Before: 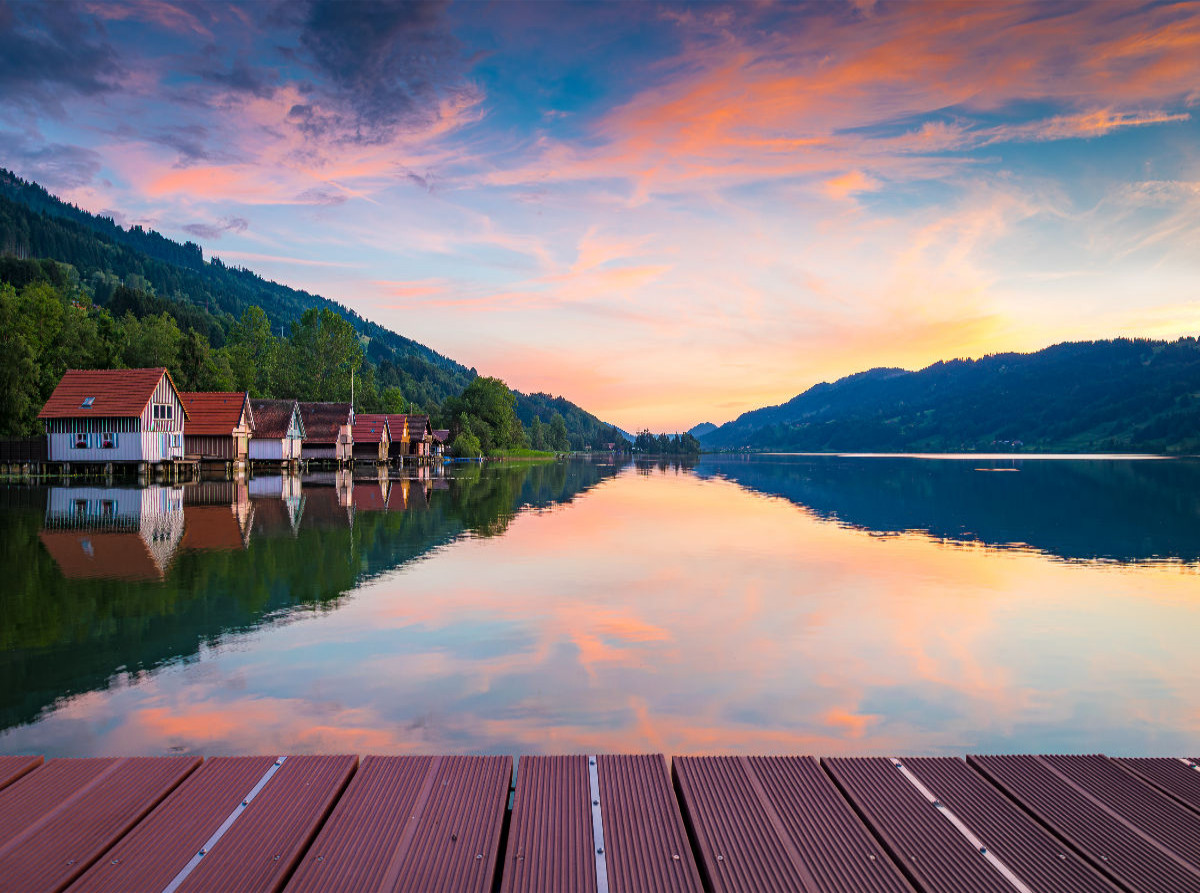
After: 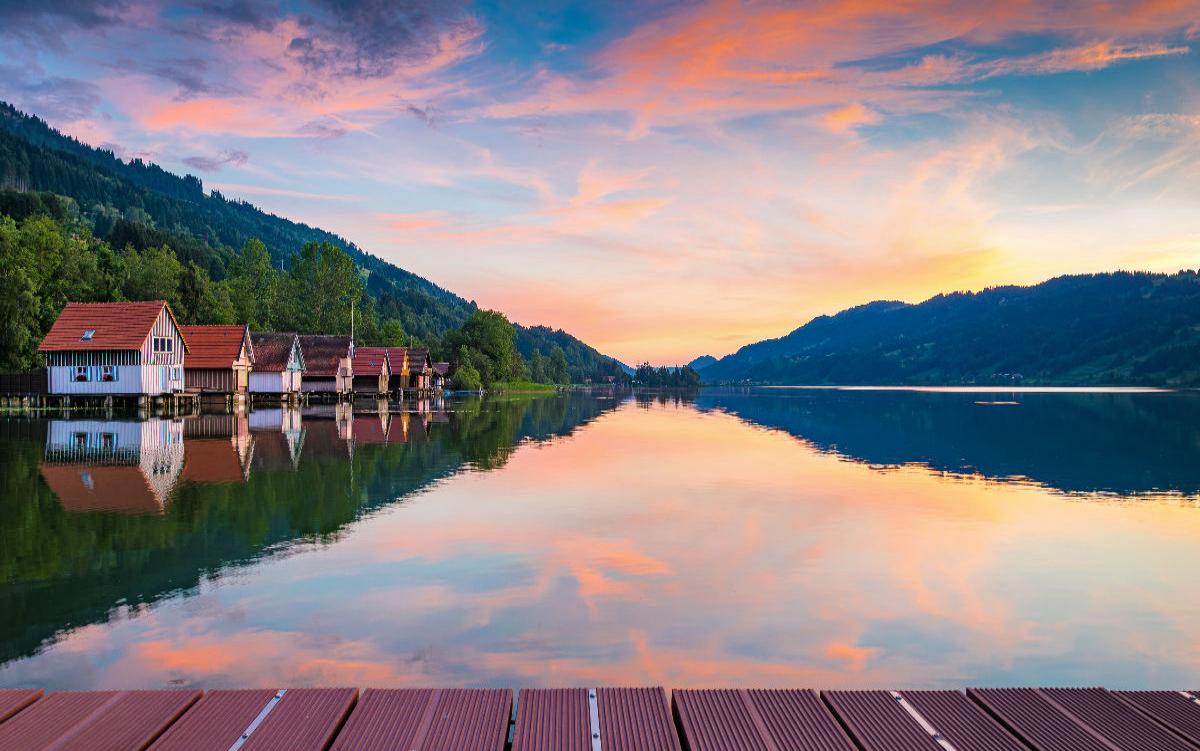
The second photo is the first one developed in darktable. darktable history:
crop: top 7.56%, bottom 8.241%
shadows and highlights: highlights color adjustment 77.75%, soften with gaussian
